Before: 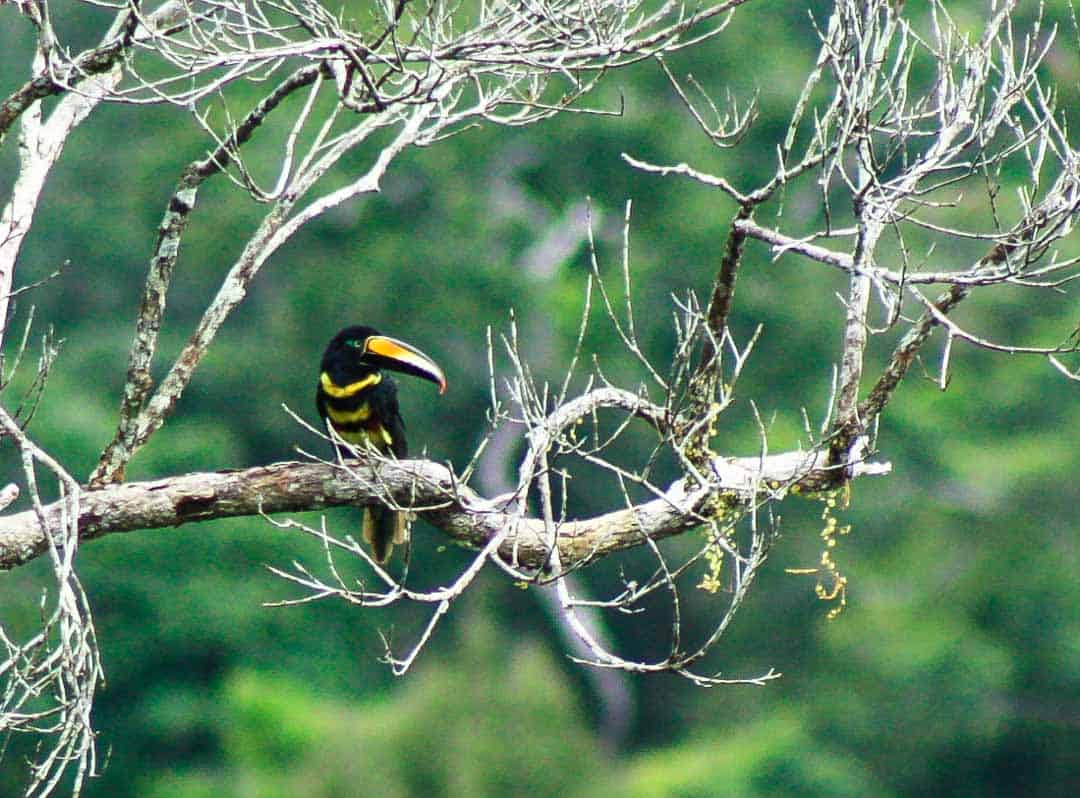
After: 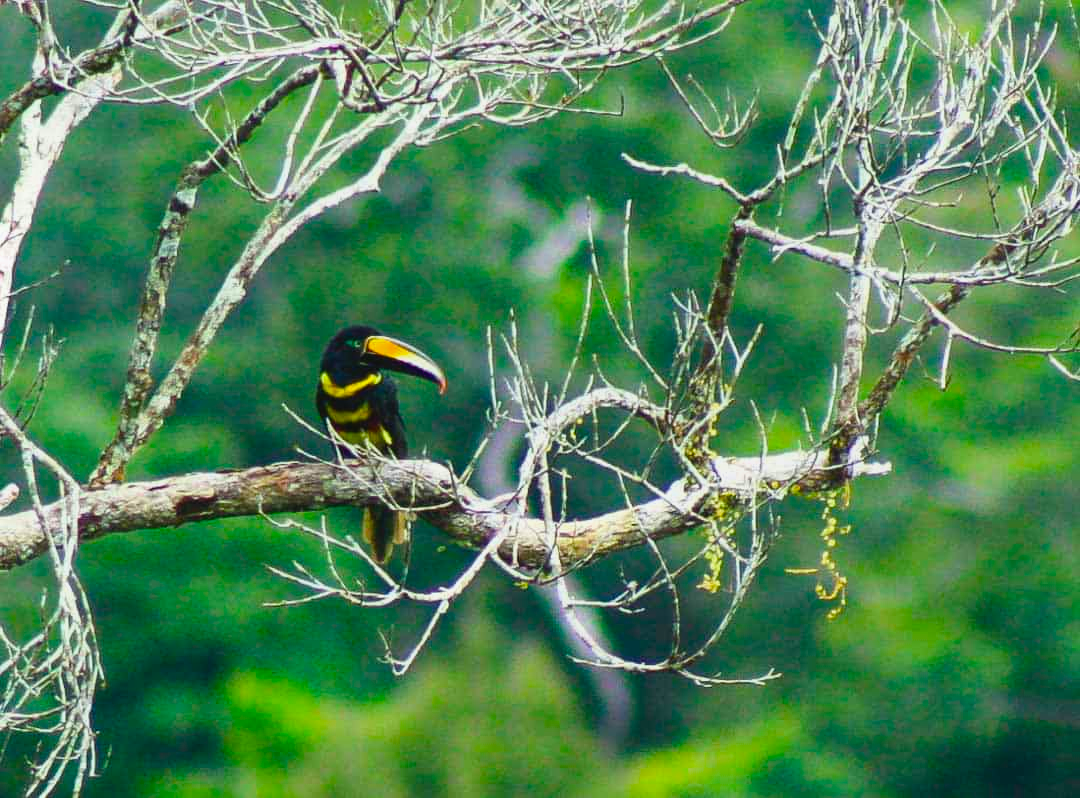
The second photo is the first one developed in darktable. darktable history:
color balance rgb: linear chroma grading › global chroma 15%, perceptual saturation grading › global saturation 30%
contrast equalizer: octaves 7, y [[0.6 ×6], [0.55 ×6], [0 ×6], [0 ×6], [0 ×6]], mix -0.3
